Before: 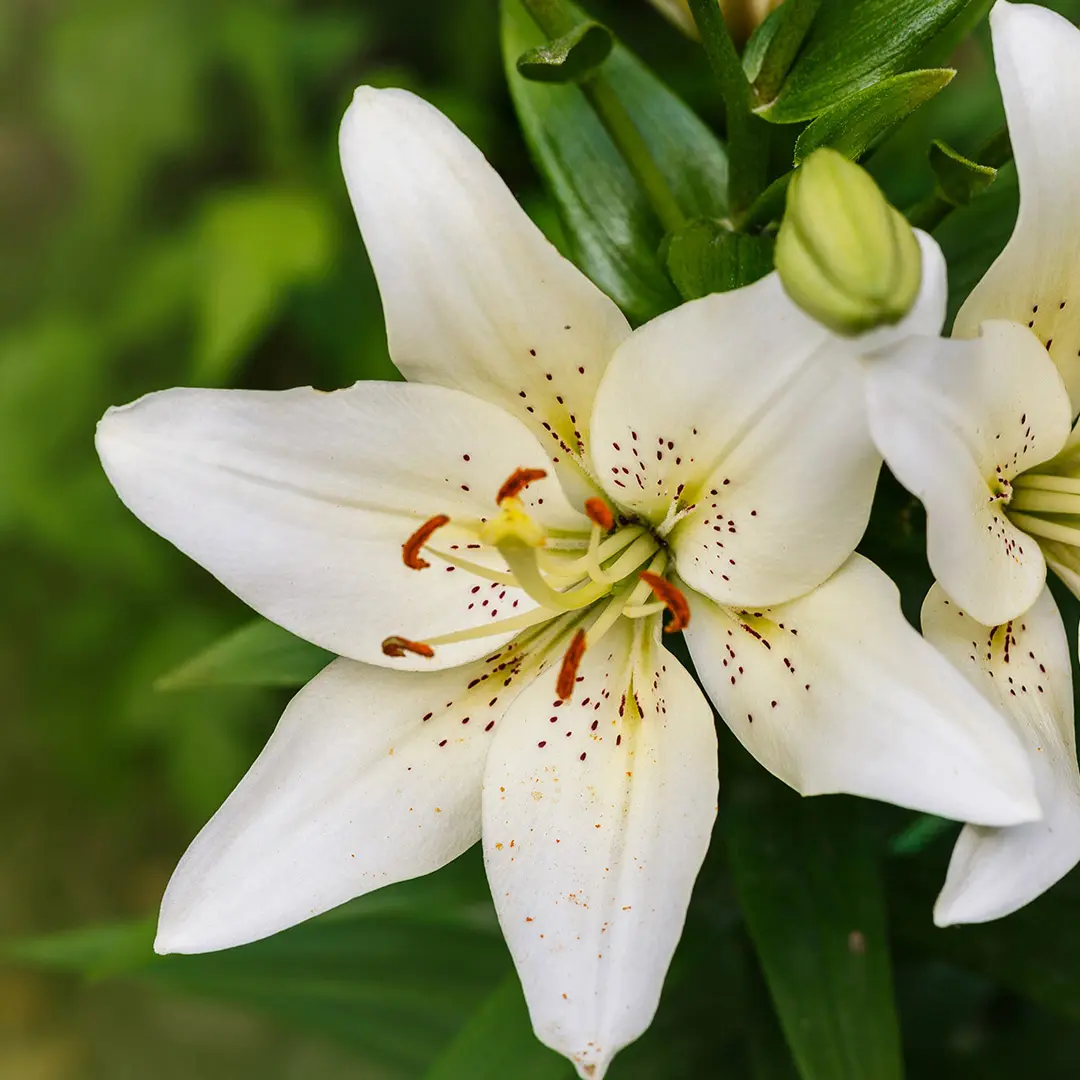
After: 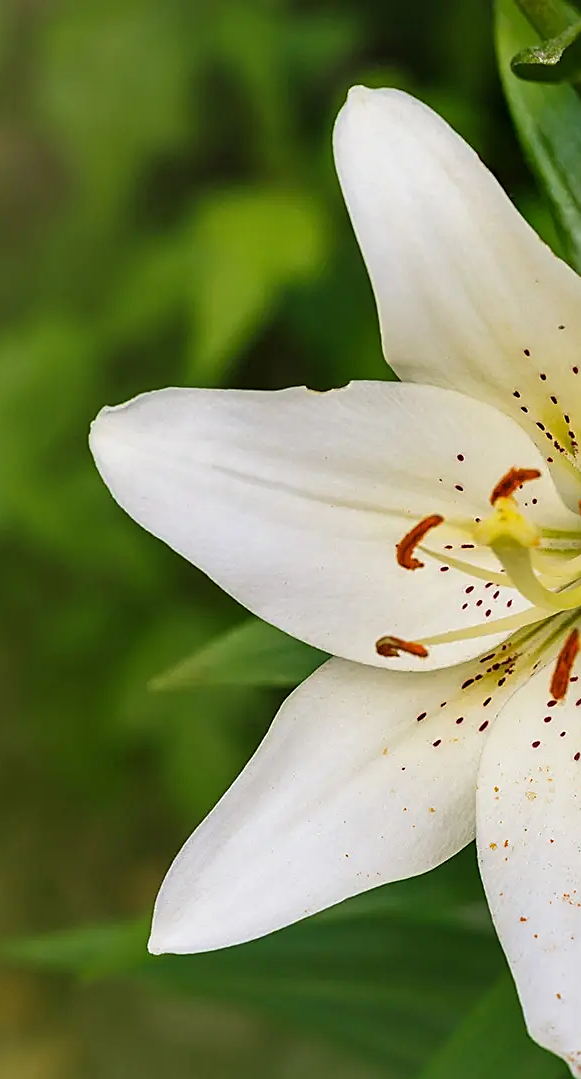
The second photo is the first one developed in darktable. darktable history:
sharpen: on, module defaults
crop: left 0.587%, right 45.588%, bottom 0.086%
